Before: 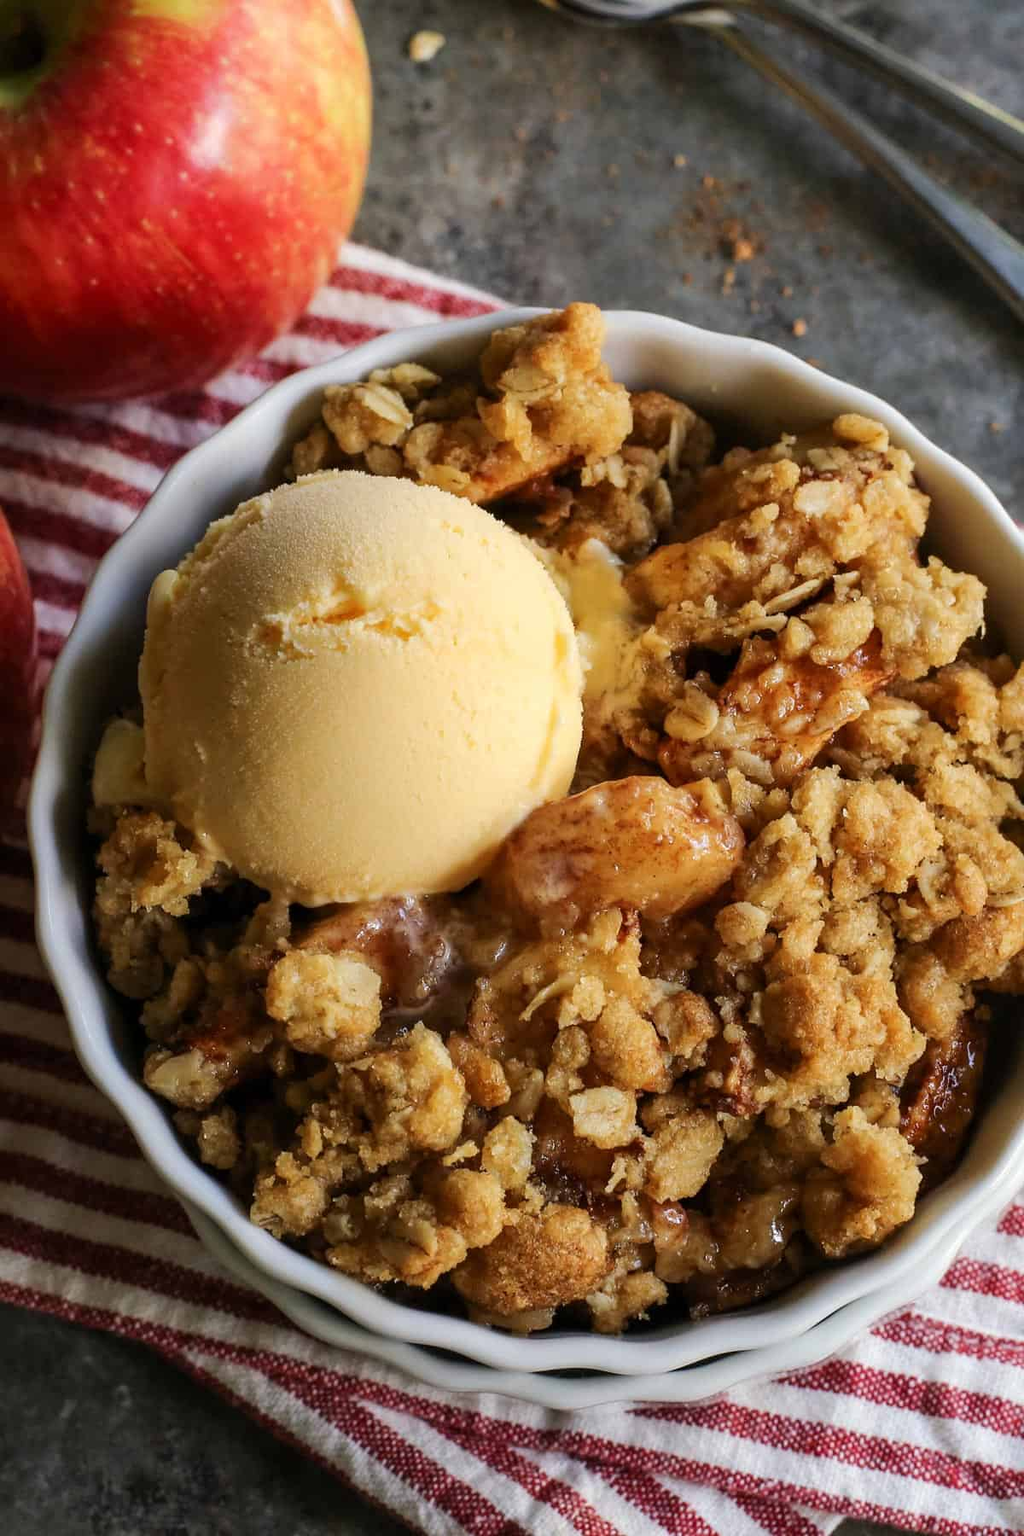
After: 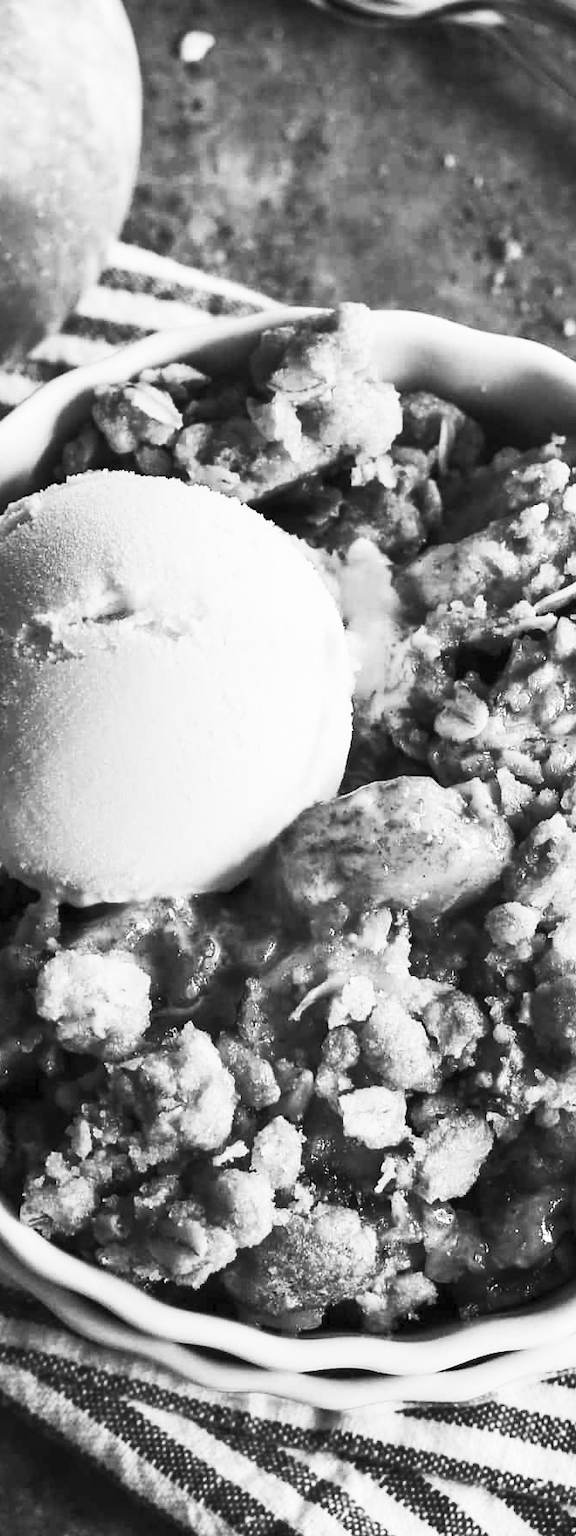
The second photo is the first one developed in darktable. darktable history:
crop and rotate: left 22.516%, right 21.234%
shadows and highlights: shadows 30.63, highlights -63.22, shadows color adjustment 98%, highlights color adjustment 58.61%, soften with gaussian
contrast brightness saturation: contrast 0.53, brightness 0.47, saturation -1
